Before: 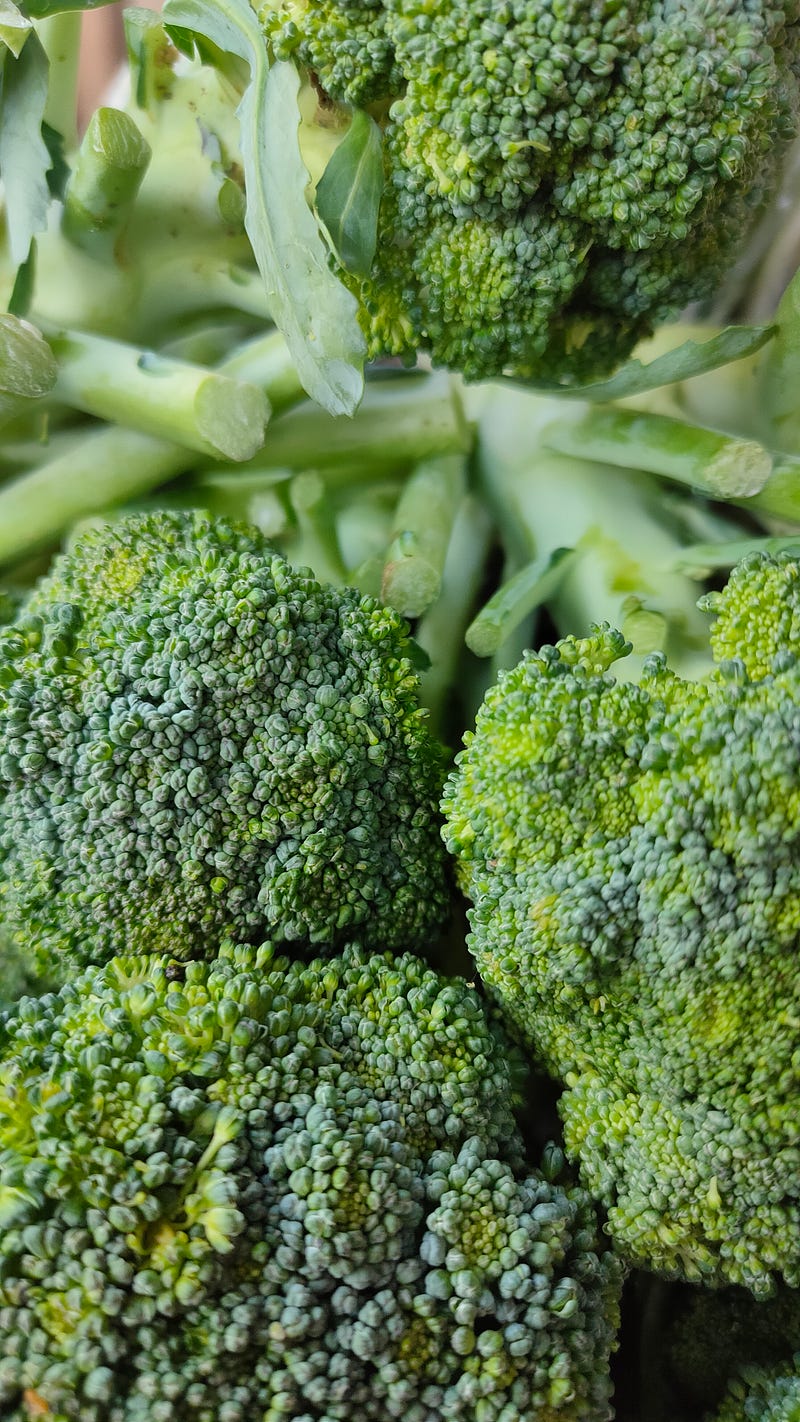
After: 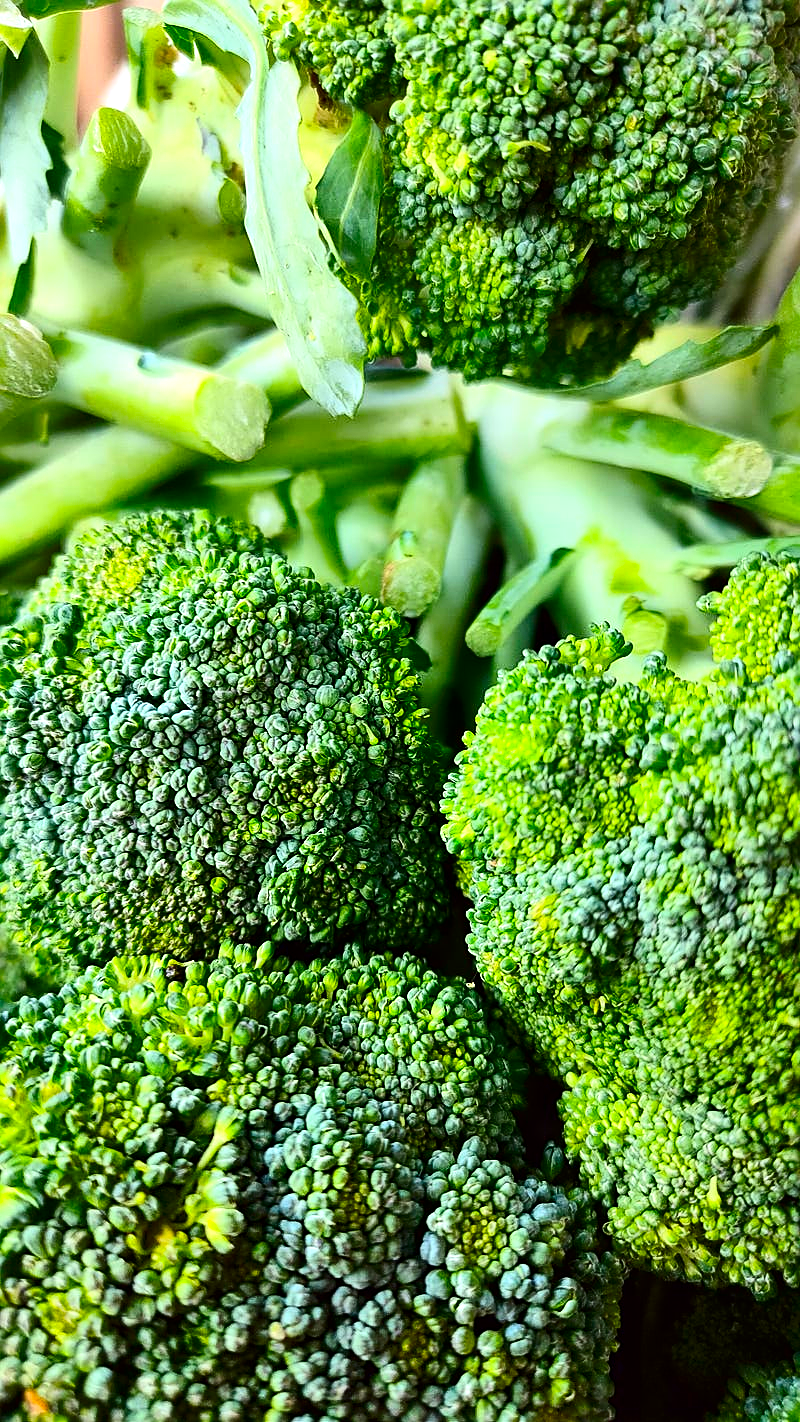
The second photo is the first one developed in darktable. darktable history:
contrast brightness saturation: contrast 0.21, brightness -0.11, saturation 0.21
sharpen: on, module defaults
exposure: black level correction 0.001, exposure 0.5 EV, compensate exposure bias true, compensate highlight preservation false
color balance: lift [1, 1.001, 0.999, 1.001], gamma [1, 1.004, 1.007, 0.993], gain [1, 0.991, 0.987, 1.013], contrast 7.5%, contrast fulcrum 10%, output saturation 115%
